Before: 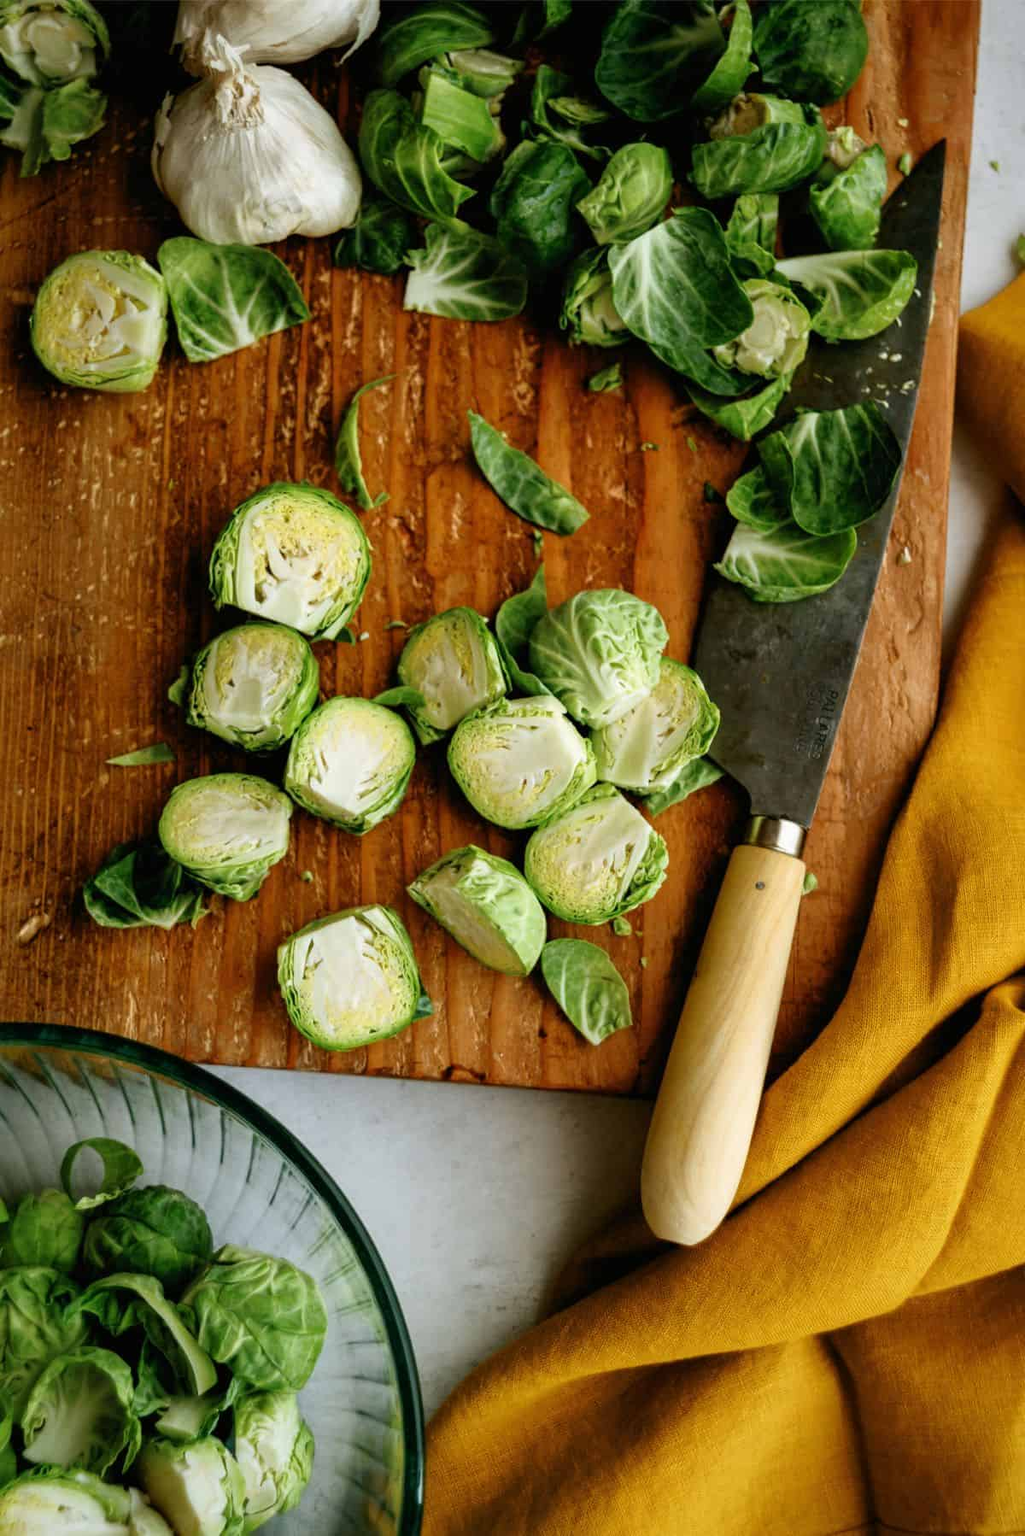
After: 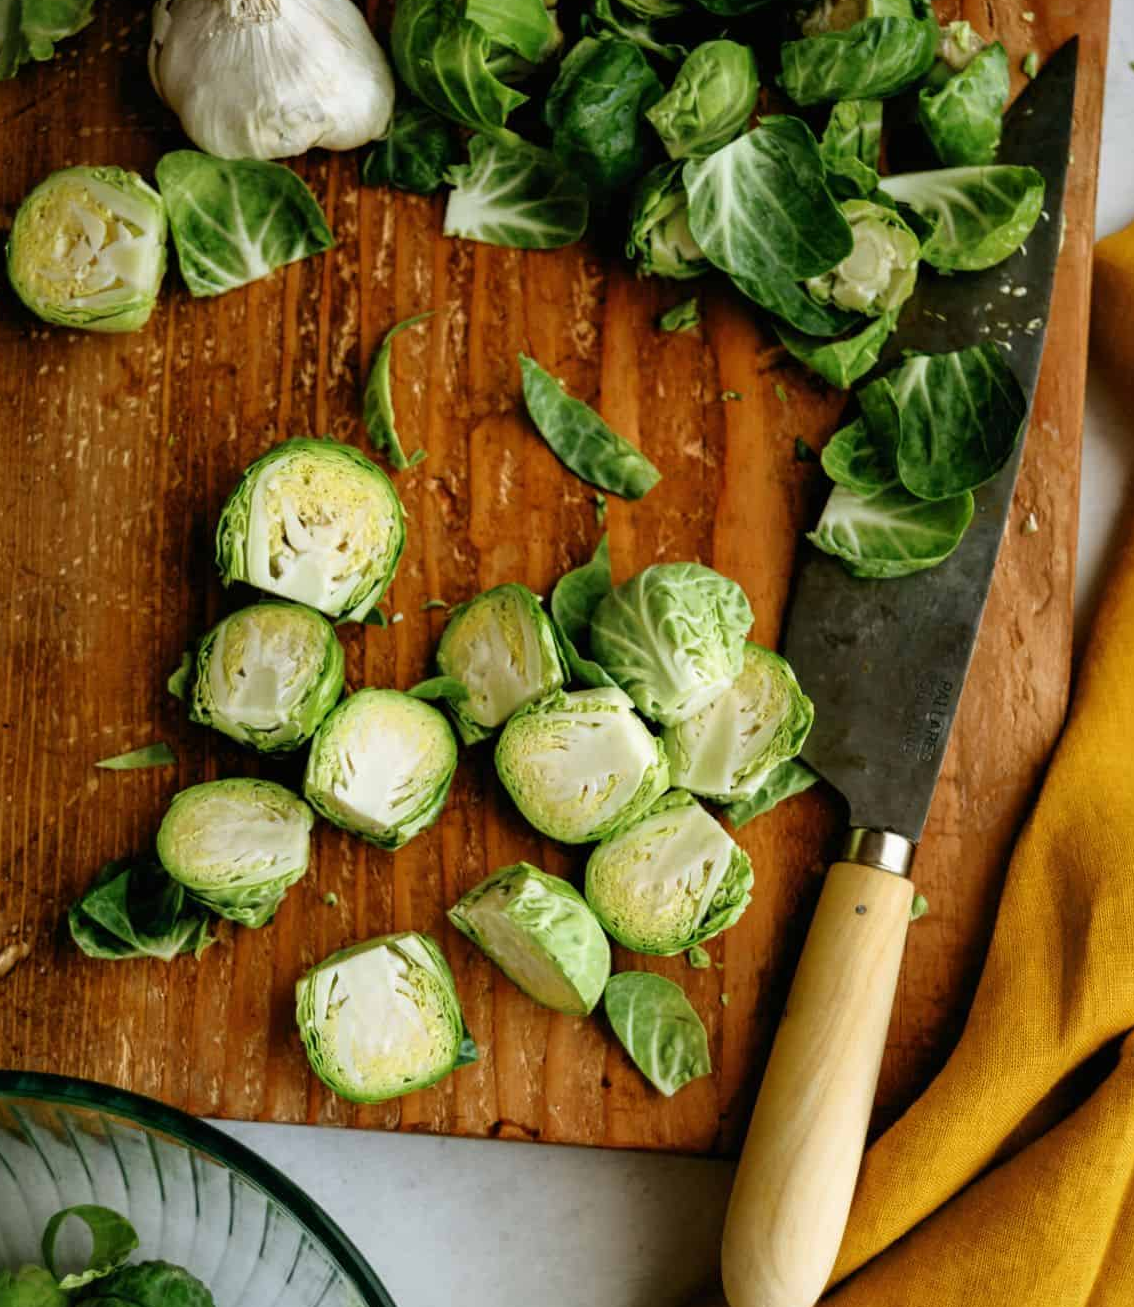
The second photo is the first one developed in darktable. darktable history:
crop: left 2.438%, top 7.106%, right 3.033%, bottom 20.184%
